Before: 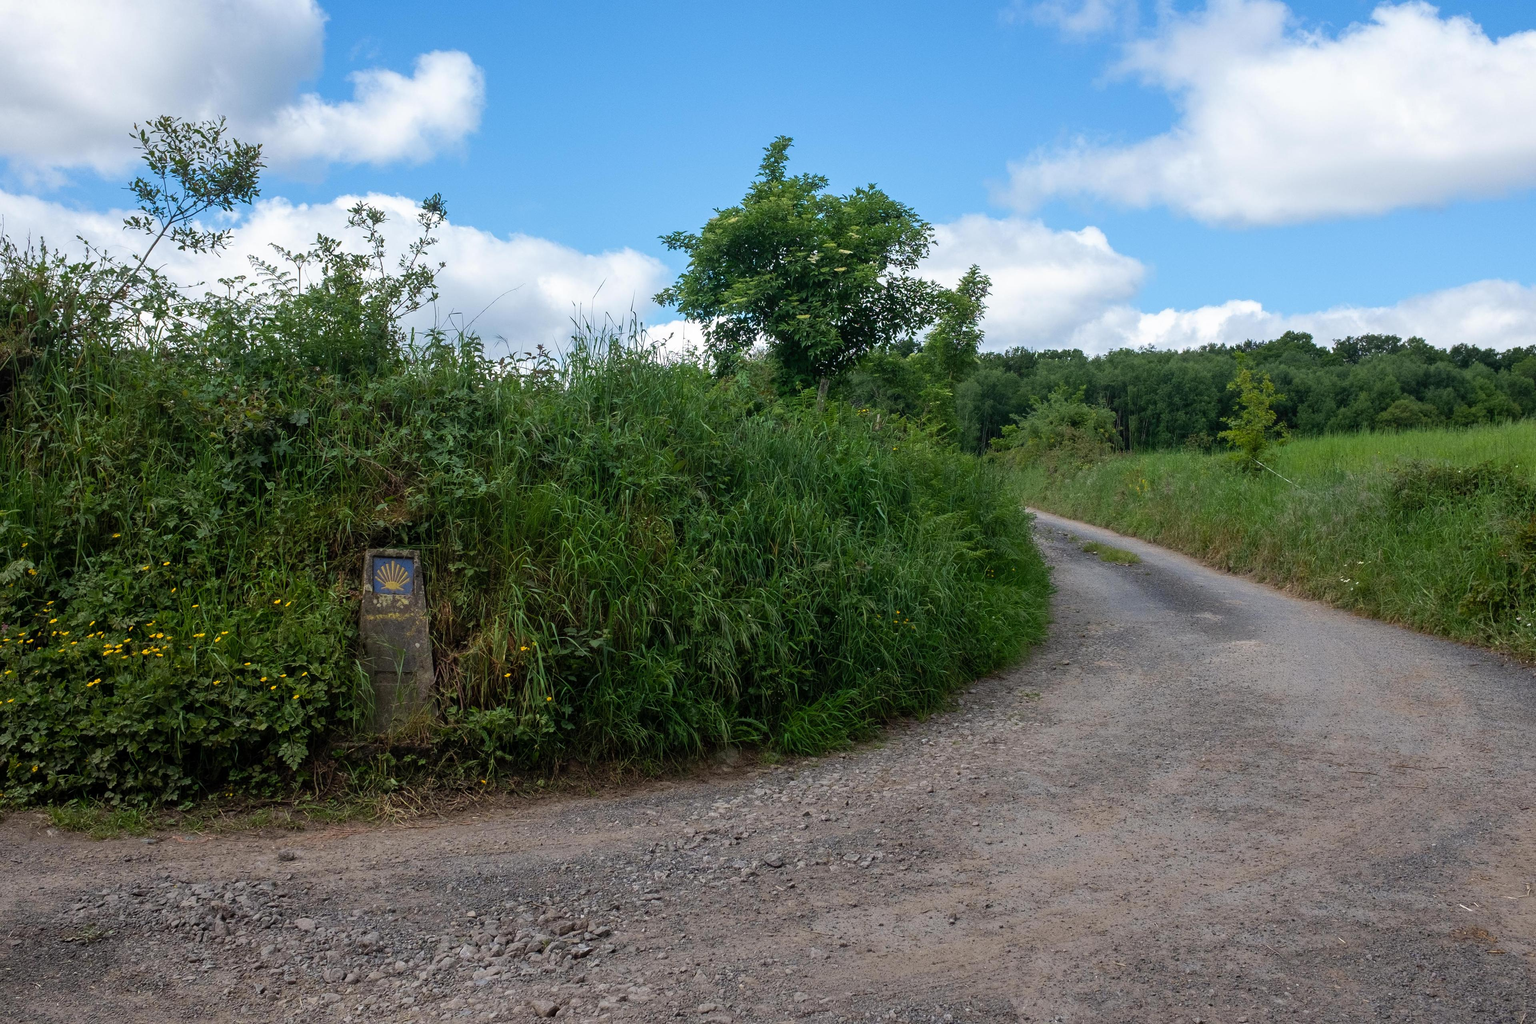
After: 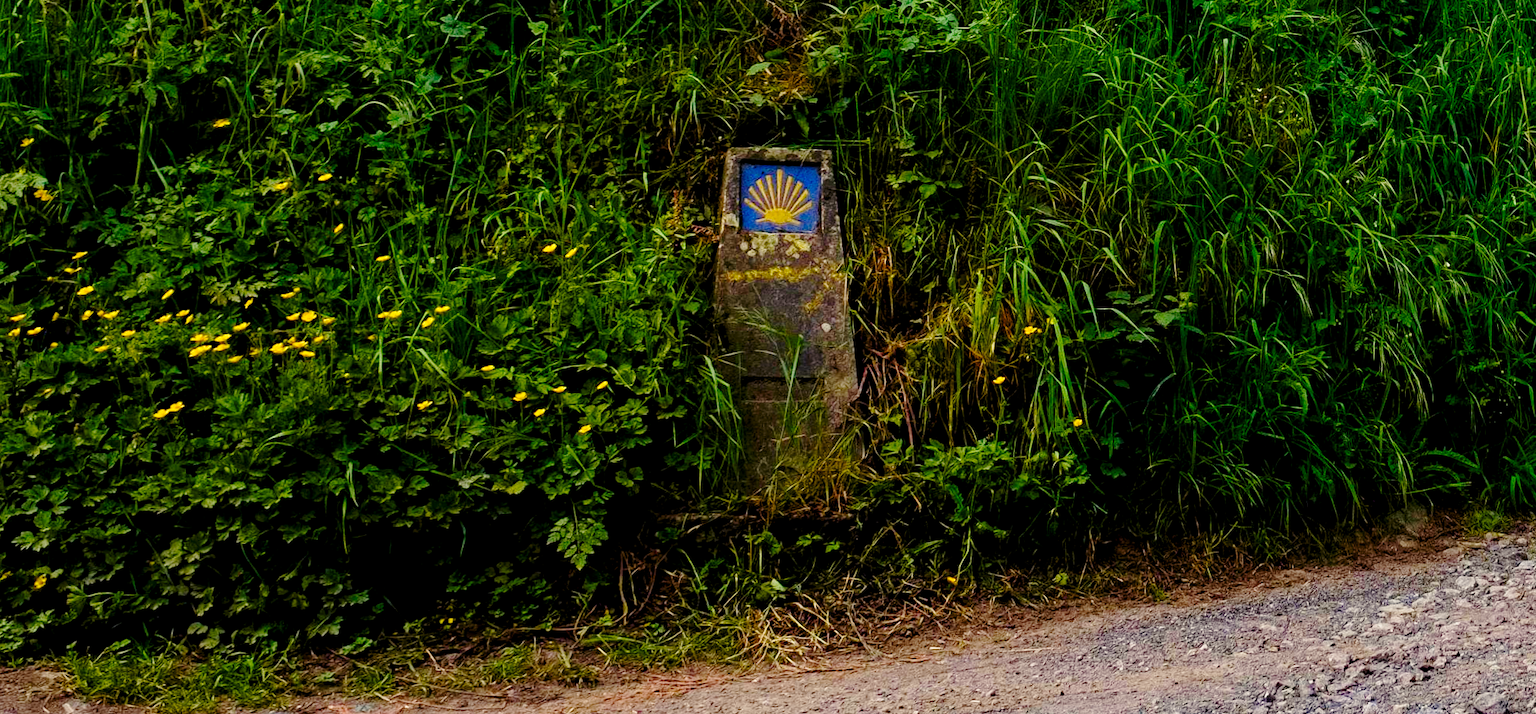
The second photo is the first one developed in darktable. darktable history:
rotate and perspective: rotation -0.013°, lens shift (vertical) -0.027, lens shift (horizontal) 0.178, crop left 0.016, crop right 0.989, crop top 0.082, crop bottom 0.918
color balance rgb: shadows lift › chroma 3%, shadows lift › hue 280.8°, power › hue 330°, highlights gain › chroma 3%, highlights gain › hue 75.6°, global offset › luminance -1%, perceptual saturation grading › global saturation 20%, perceptual saturation grading › highlights -25%, perceptual saturation grading › shadows 50%, global vibrance 20%
haze removal: compatibility mode true, adaptive false
base curve: curves: ch0 [(0, 0) (0.028, 0.03) (0.121, 0.232) (0.46, 0.748) (0.859, 0.968) (1, 1)], preserve colors none
crop: top 44.483%, right 43.593%, bottom 12.892%
